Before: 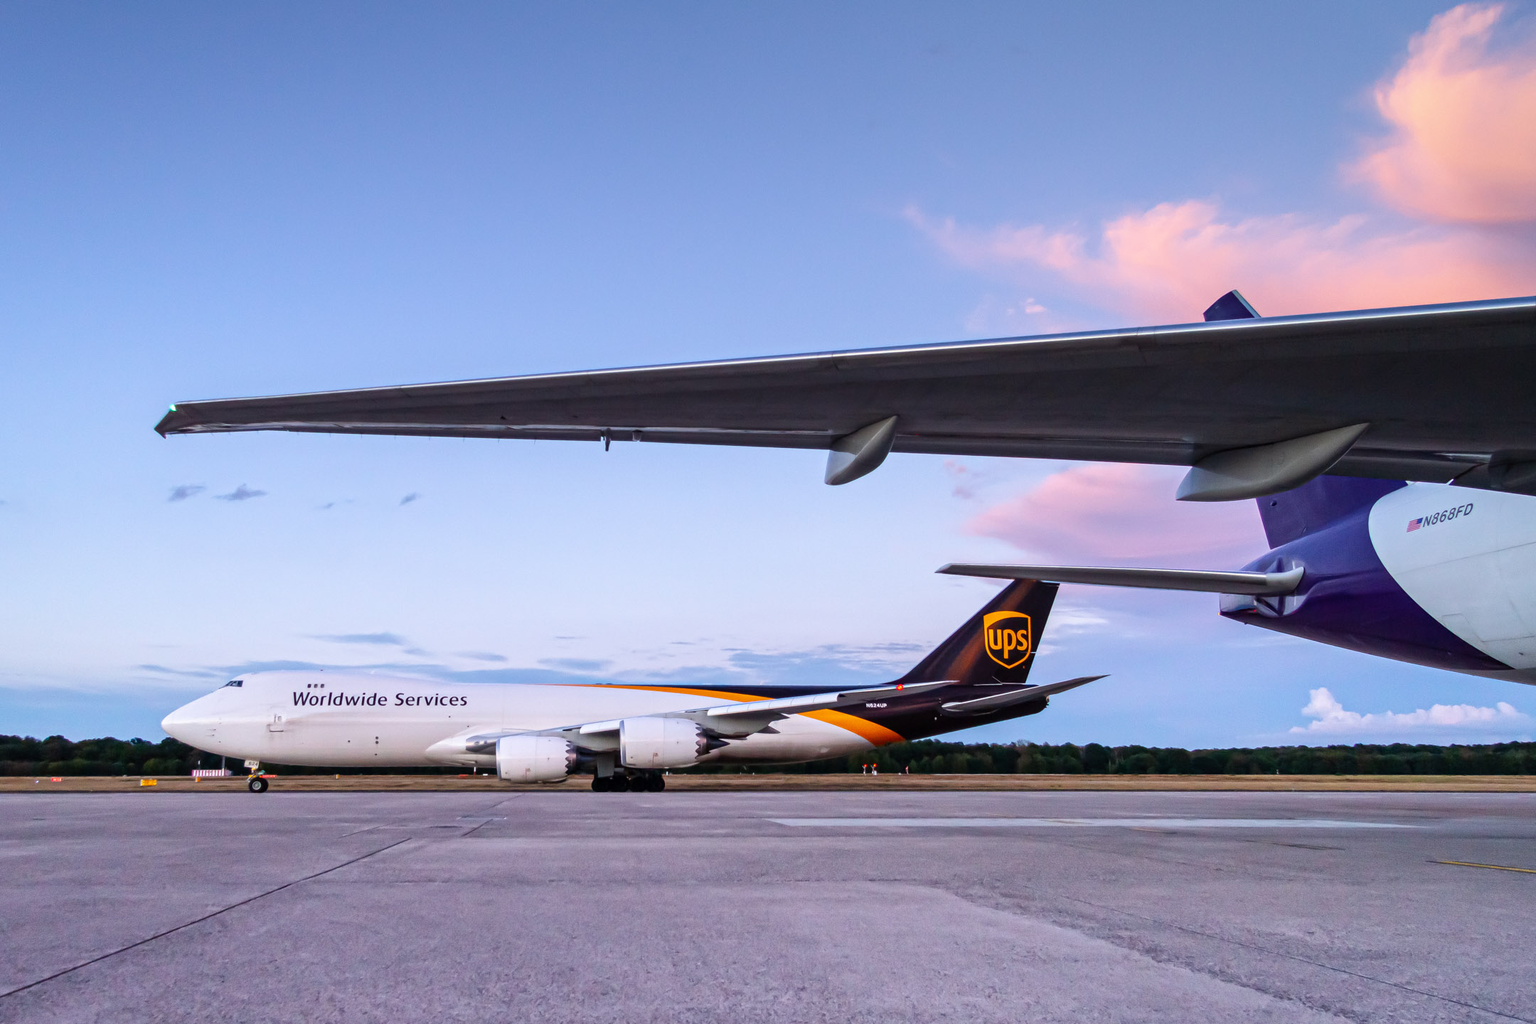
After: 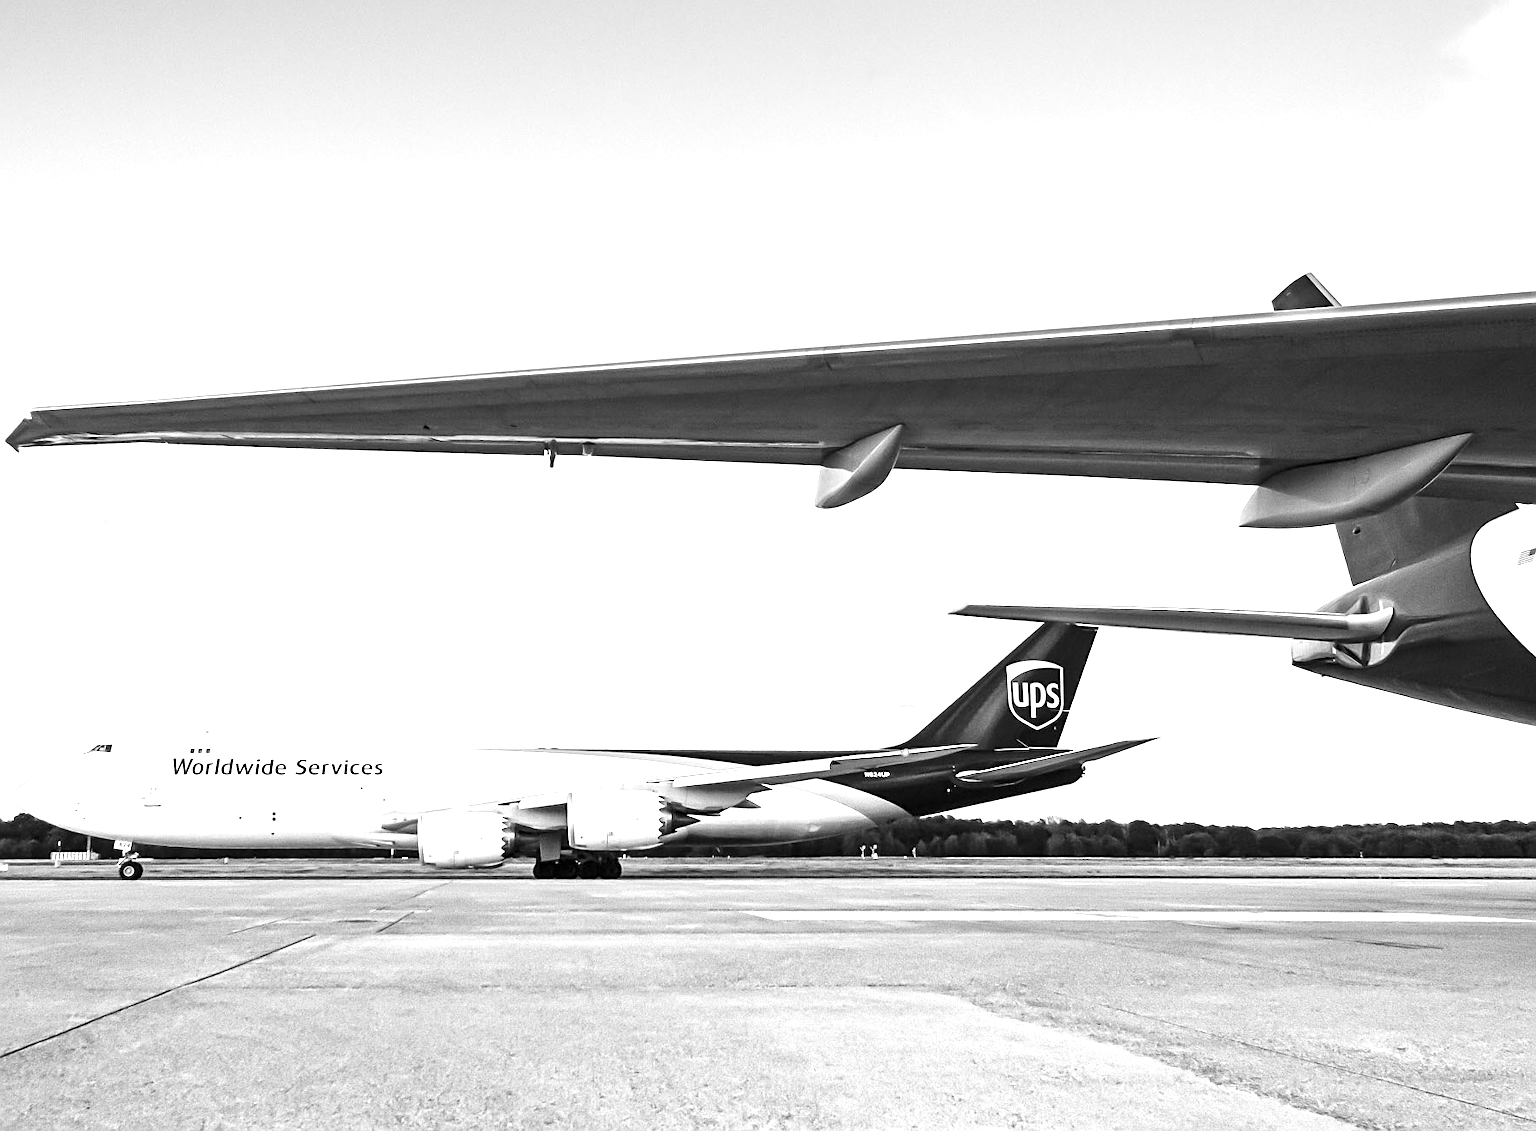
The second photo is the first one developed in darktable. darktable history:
sharpen: on, module defaults
contrast brightness saturation: contrast 0.1, saturation -0.36
crop: left 9.807%, top 6.259%, right 7.334%, bottom 2.177%
exposure: black level correction 0, exposure 1.5 EV, compensate exposure bias true, compensate highlight preservation false
monochrome: on, module defaults
